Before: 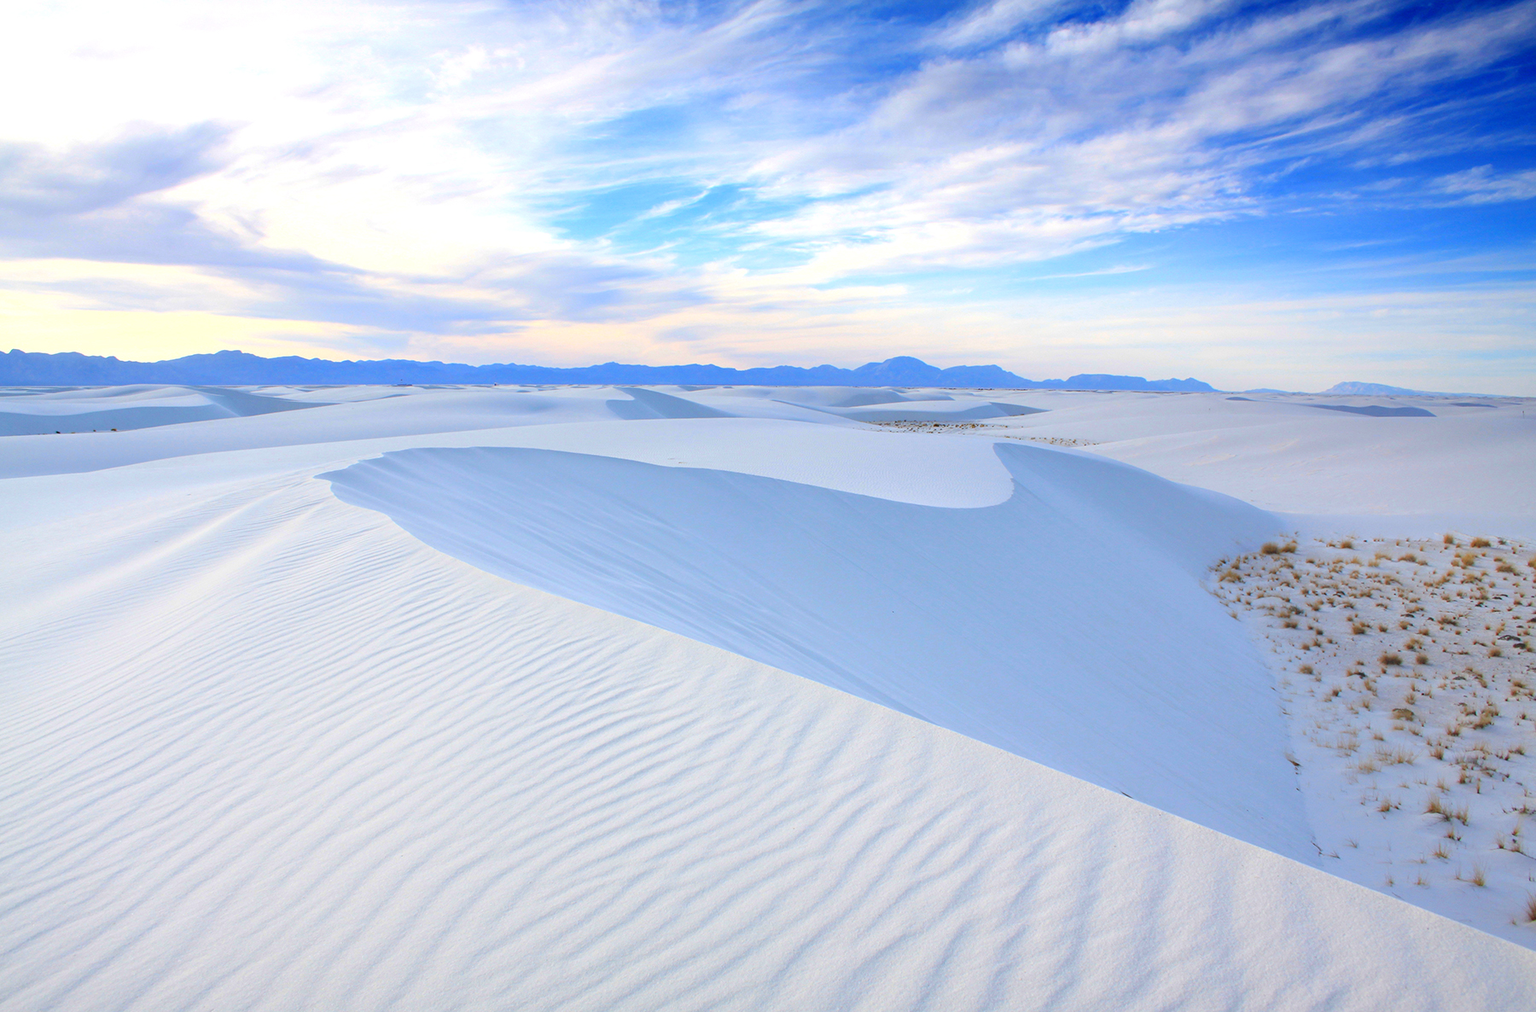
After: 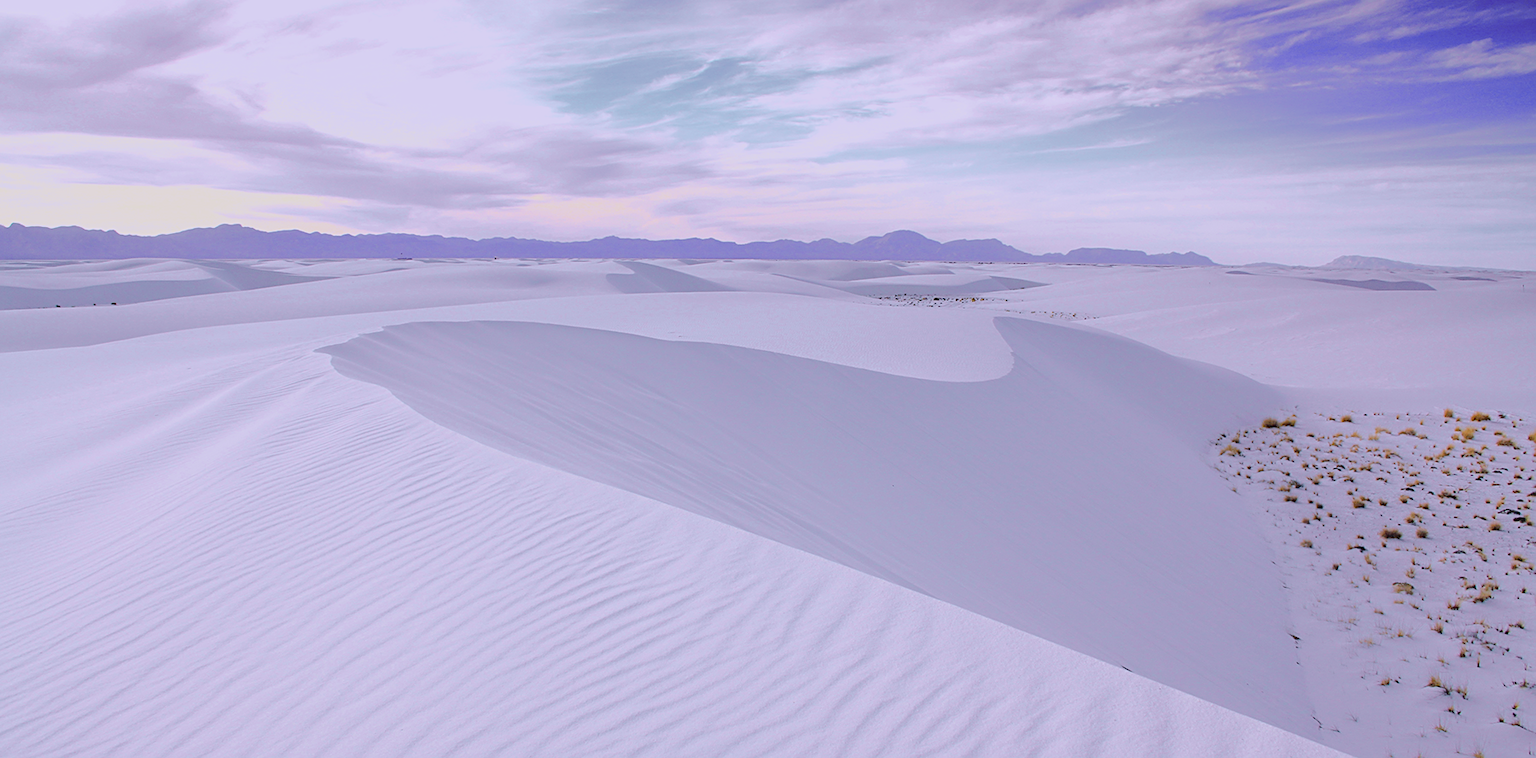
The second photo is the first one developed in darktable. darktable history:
crop and rotate: top 12.5%, bottom 12.5%
filmic rgb: black relative exposure -7.65 EV, white relative exposure 4.56 EV, hardness 3.61
tone curve: curves: ch0 [(0.003, 0.015) (0.104, 0.07) (0.236, 0.218) (0.401, 0.443) (0.495, 0.55) (0.65, 0.68) (0.832, 0.858) (1, 0.977)]; ch1 [(0, 0) (0.161, 0.092) (0.35, 0.33) (0.379, 0.401) (0.45, 0.466) (0.489, 0.499) (0.55, 0.56) (0.621, 0.615) (0.718, 0.734) (1, 1)]; ch2 [(0, 0) (0.369, 0.427) (0.44, 0.434) (0.502, 0.501) (0.557, 0.55) (0.586, 0.59) (1, 1)], color space Lab, independent channels, preserve colors none
sharpen: on, module defaults
color balance rgb: shadows lift › chroma 2%, shadows lift › hue 217.2°, power › chroma 0.25%, power › hue 60°, highlights gain › chroma 1.5%, highlights gain › hue 309.6°, global offset › luminance -0.25%, perceptual saturation grading › global saturation 15%, global vibrance 15%
white balance: red 0.967, blue 1.119, emerald 0.756
